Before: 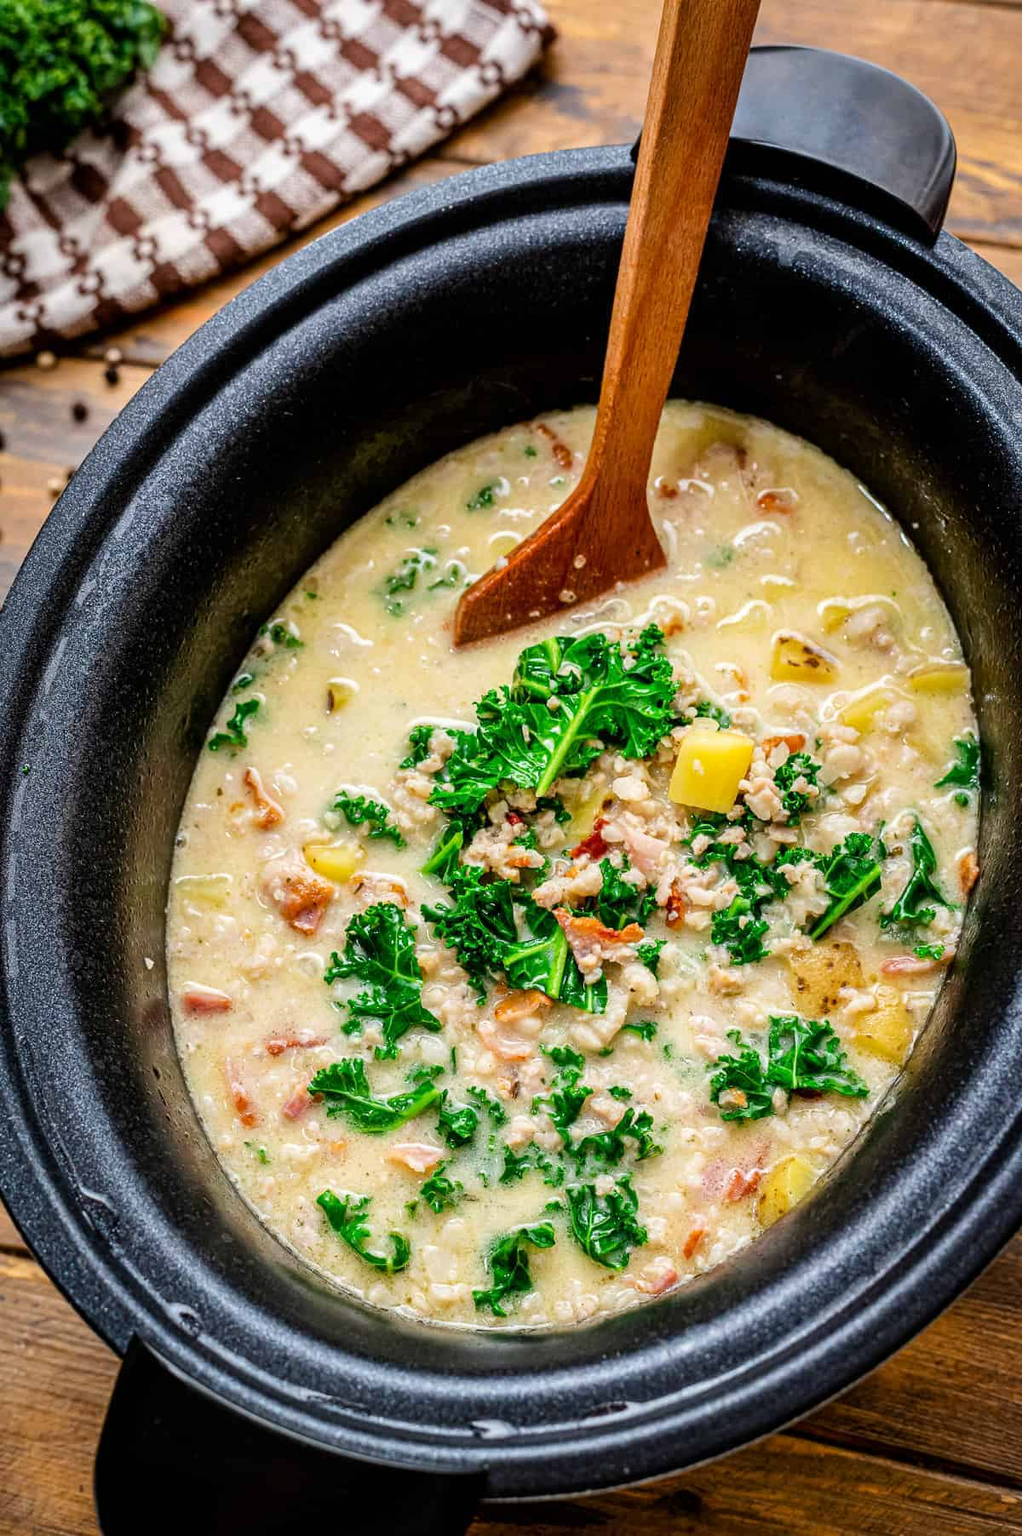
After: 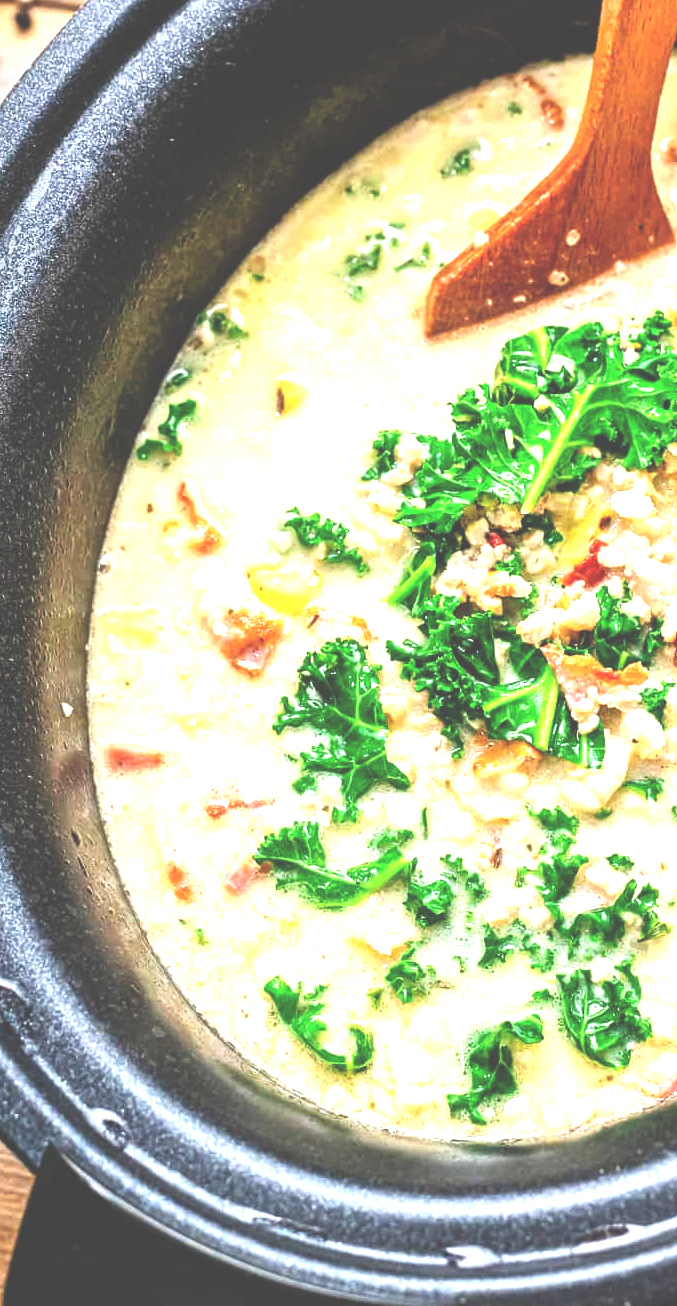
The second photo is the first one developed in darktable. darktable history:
exposure: black level correction -0.023, exposure 1.395 EV, compensate exposure bias true, compensate highlight preservation false
crop: left 9.063%, top 23.418%, right 34.438%, bottom 4.154%
